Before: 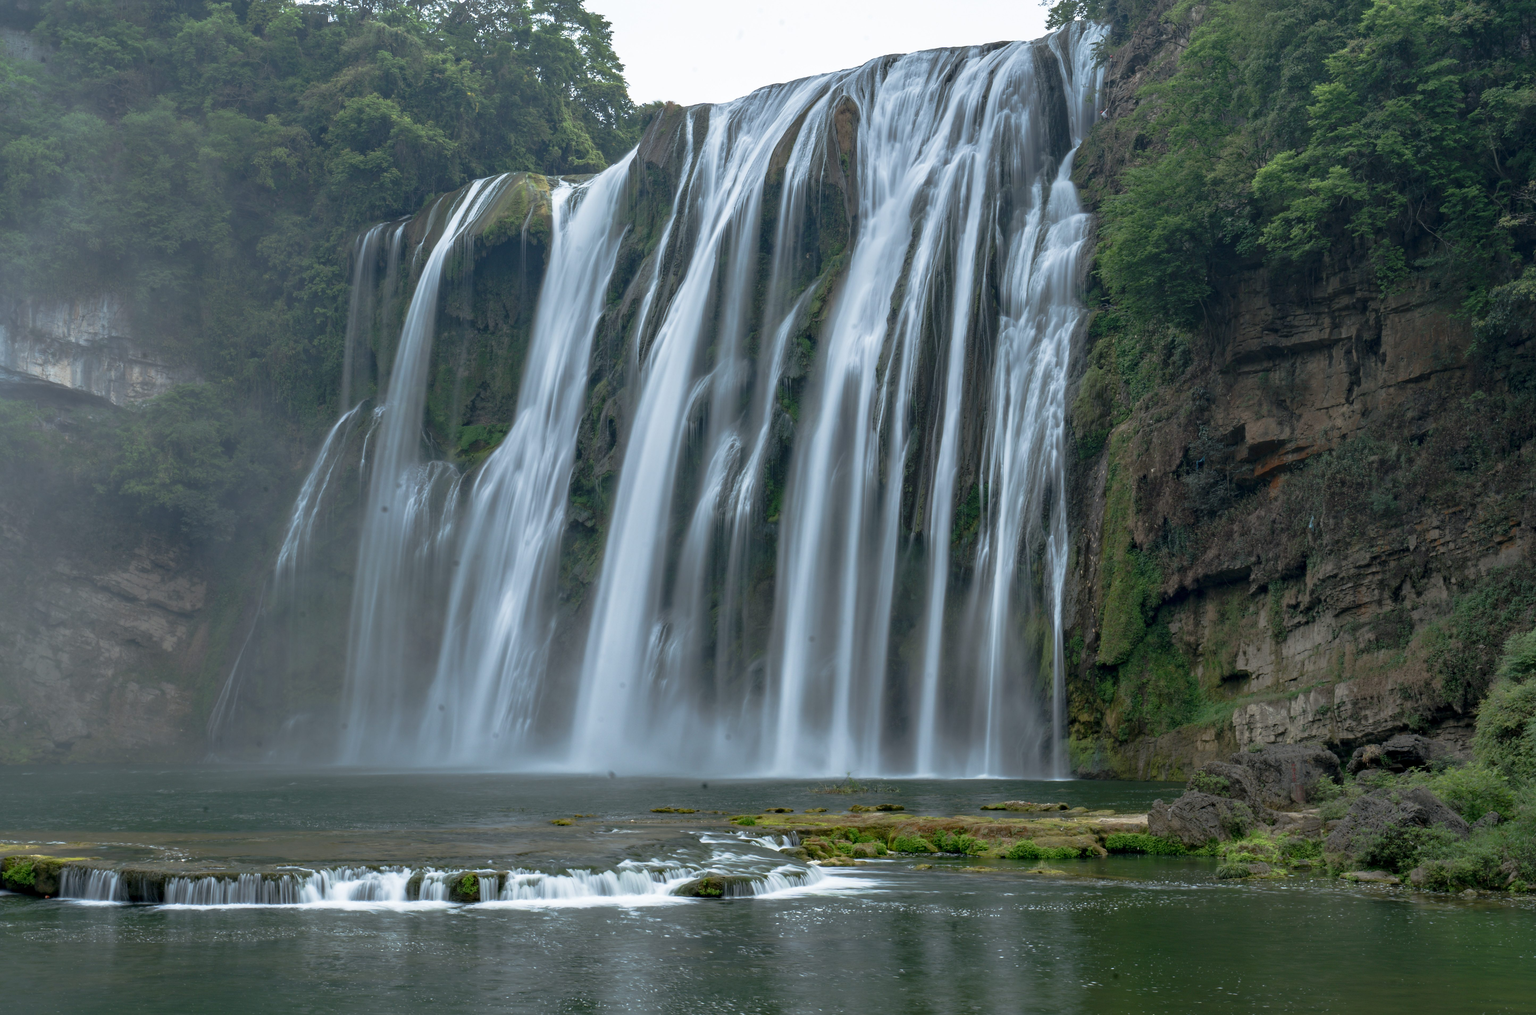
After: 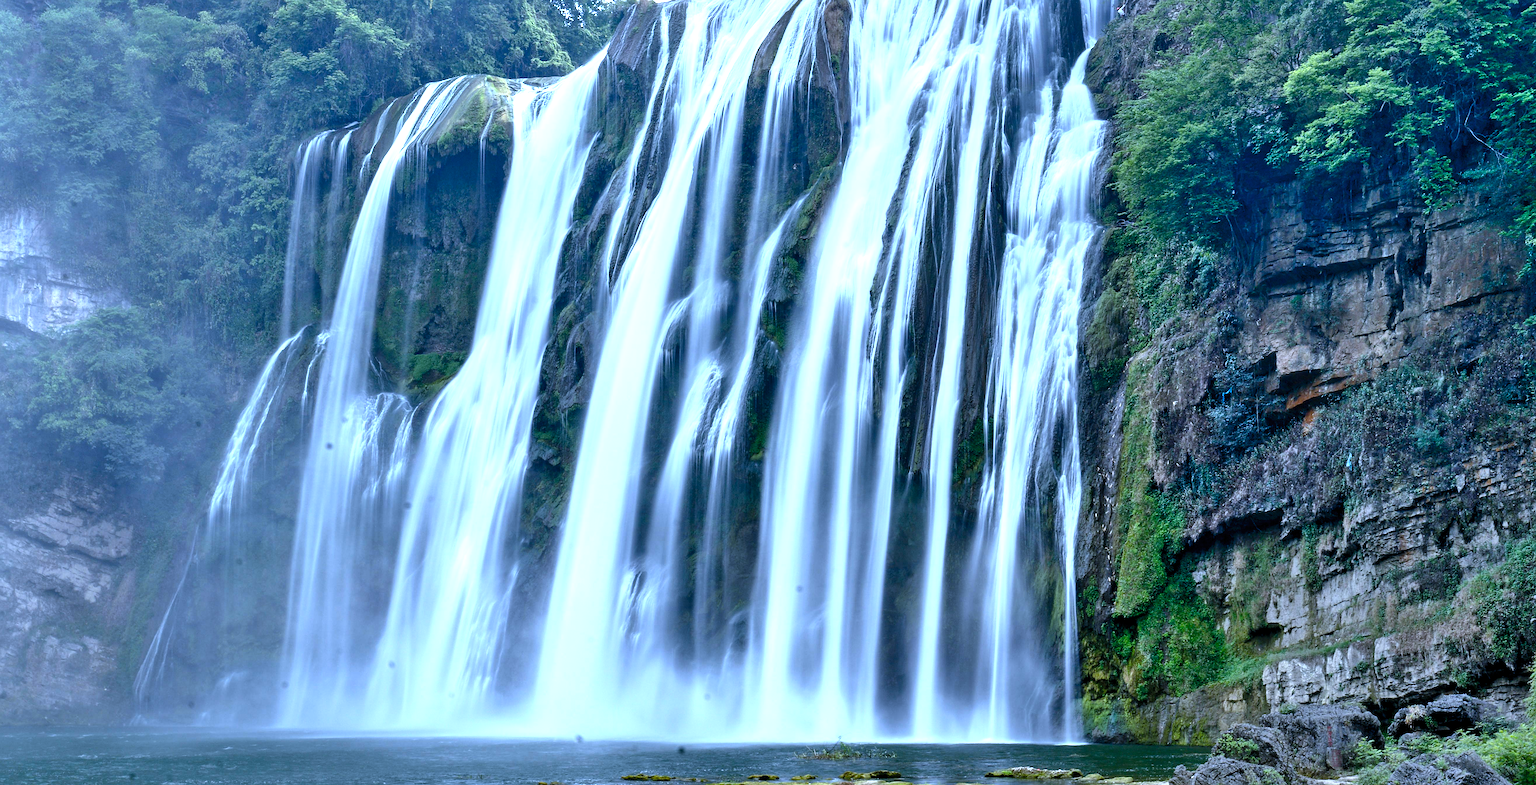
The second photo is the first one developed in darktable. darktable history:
exposure: black level correction 0.005, exposure 0.001 EV, compensate highlight preservation false
white balance: red 0.871, blue 1.249
crop: left 5.596%, top 10.314%, right 3.534%, bottom 19.395%
contrast brightness saturation: contrast 0.2, brightness 0.15, saturation 0.14
shadows and highlights: radius 110.86, shadows 51.09, white point adjustment 9.16, highlights -4.17, highlights color adjustment 32.2%, soften with gaussian
color balance rgb: linear chroma grading › shadows 32%, linear chroma grading › global chroma -2%, linear chroma grading › mid-tones 4%, perceptual saturation grading › global saturation -2%, perceptual saturation grading › highlights -8%, perceptual saturation grading › mid-tones 8%, perceptual saturation grading › shadows 4%, perceptual brilliance grading › highlights 8%, perceptual brilliance grading › mid-tones 4%, perceptual brilliance grading › shadows 2%, global vibrance 16%, saturation formula JzAzBz (2021)
sharpen: on, module defaults
tone equalizer: -8 EV -0.75 EV, -7 EV -0.7 EV, -6 EV -0.6 EV, -5 EV -0.4 EV, -3 EV 0.4 EV, -2 EV 0.6 EV, -1 EV 0.7 EV, +0 EV 0.75 EV, edges refinement/feathering 500, mask exposure compensation -1.57 EV, preserve details no
